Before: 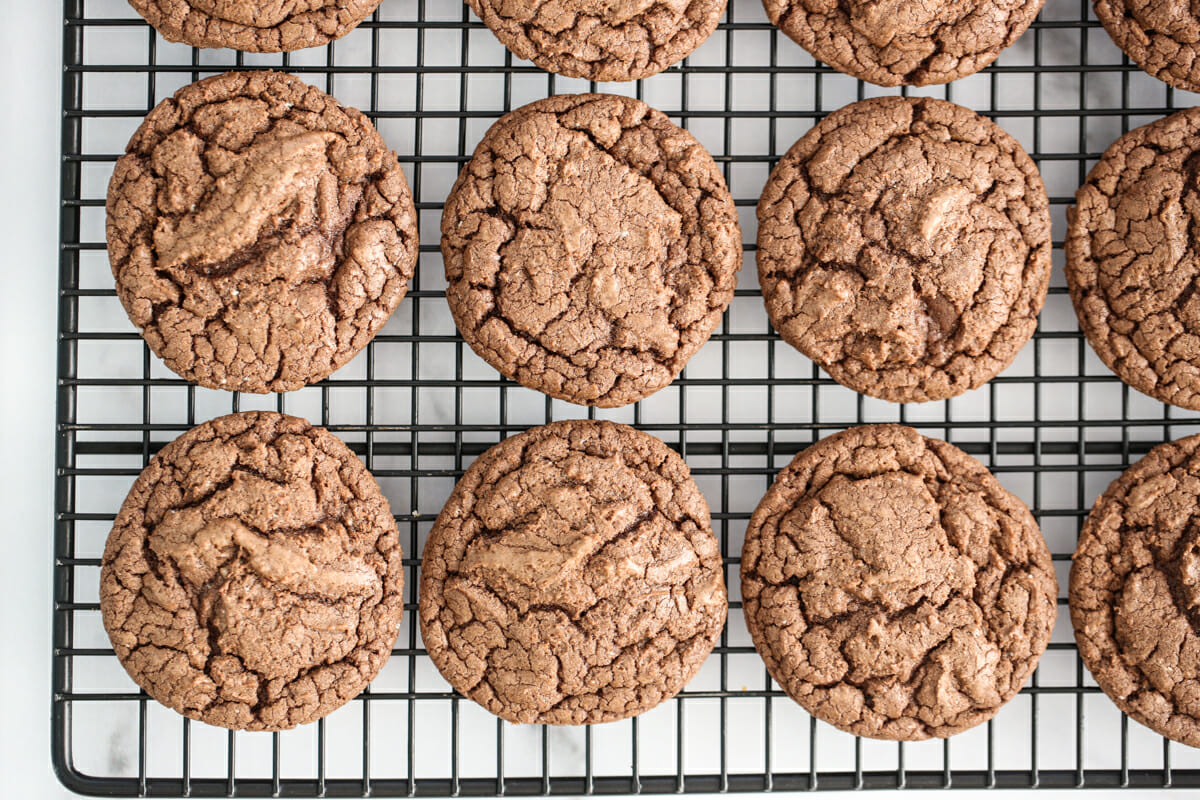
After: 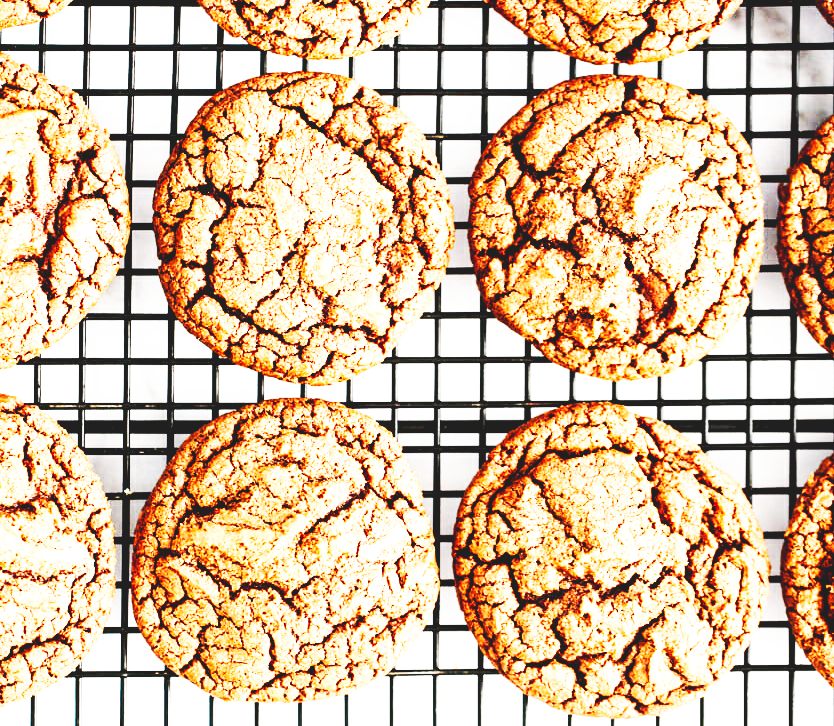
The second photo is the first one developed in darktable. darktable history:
exposure: black level correction 0.04, exposure 0.5 EV, compensate highlight preservation false
crop and rotate: left 24.034%, top 2.838%, right 6.406%, bottom 6.299%
base curve: curves: ch0 [(0, 0.015) (0.085, 0.116) (0.134, 0.298) (0.19, 0.545) (0.296, 0.764) (0.599, 0.982) (1, 1)], preserve colors none
